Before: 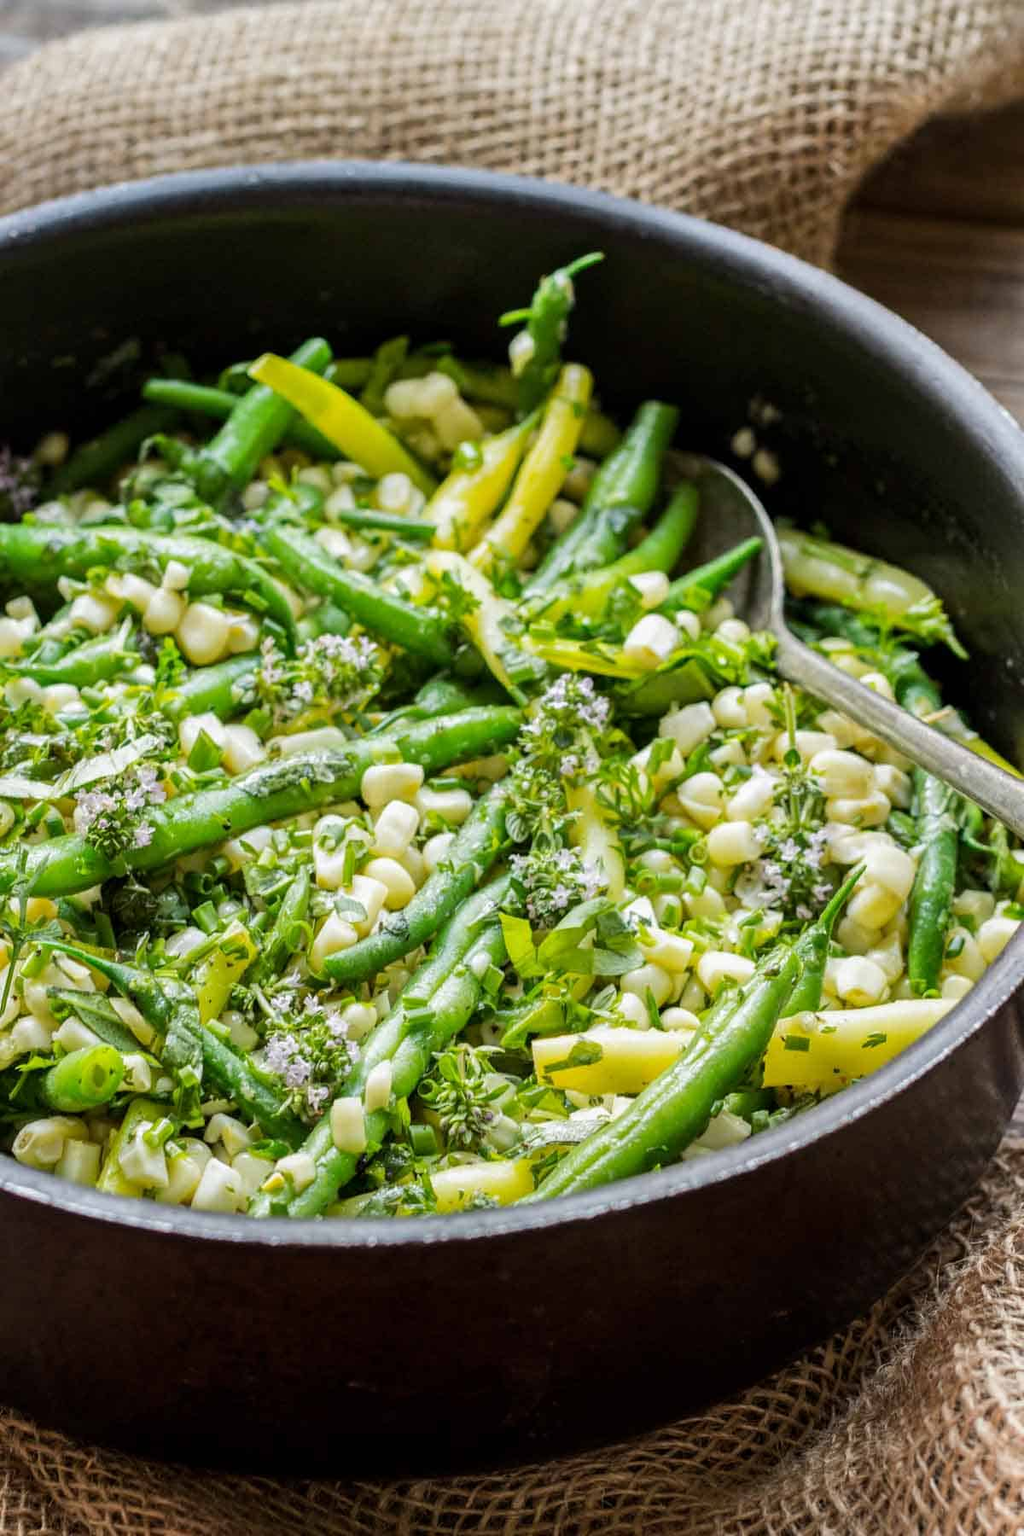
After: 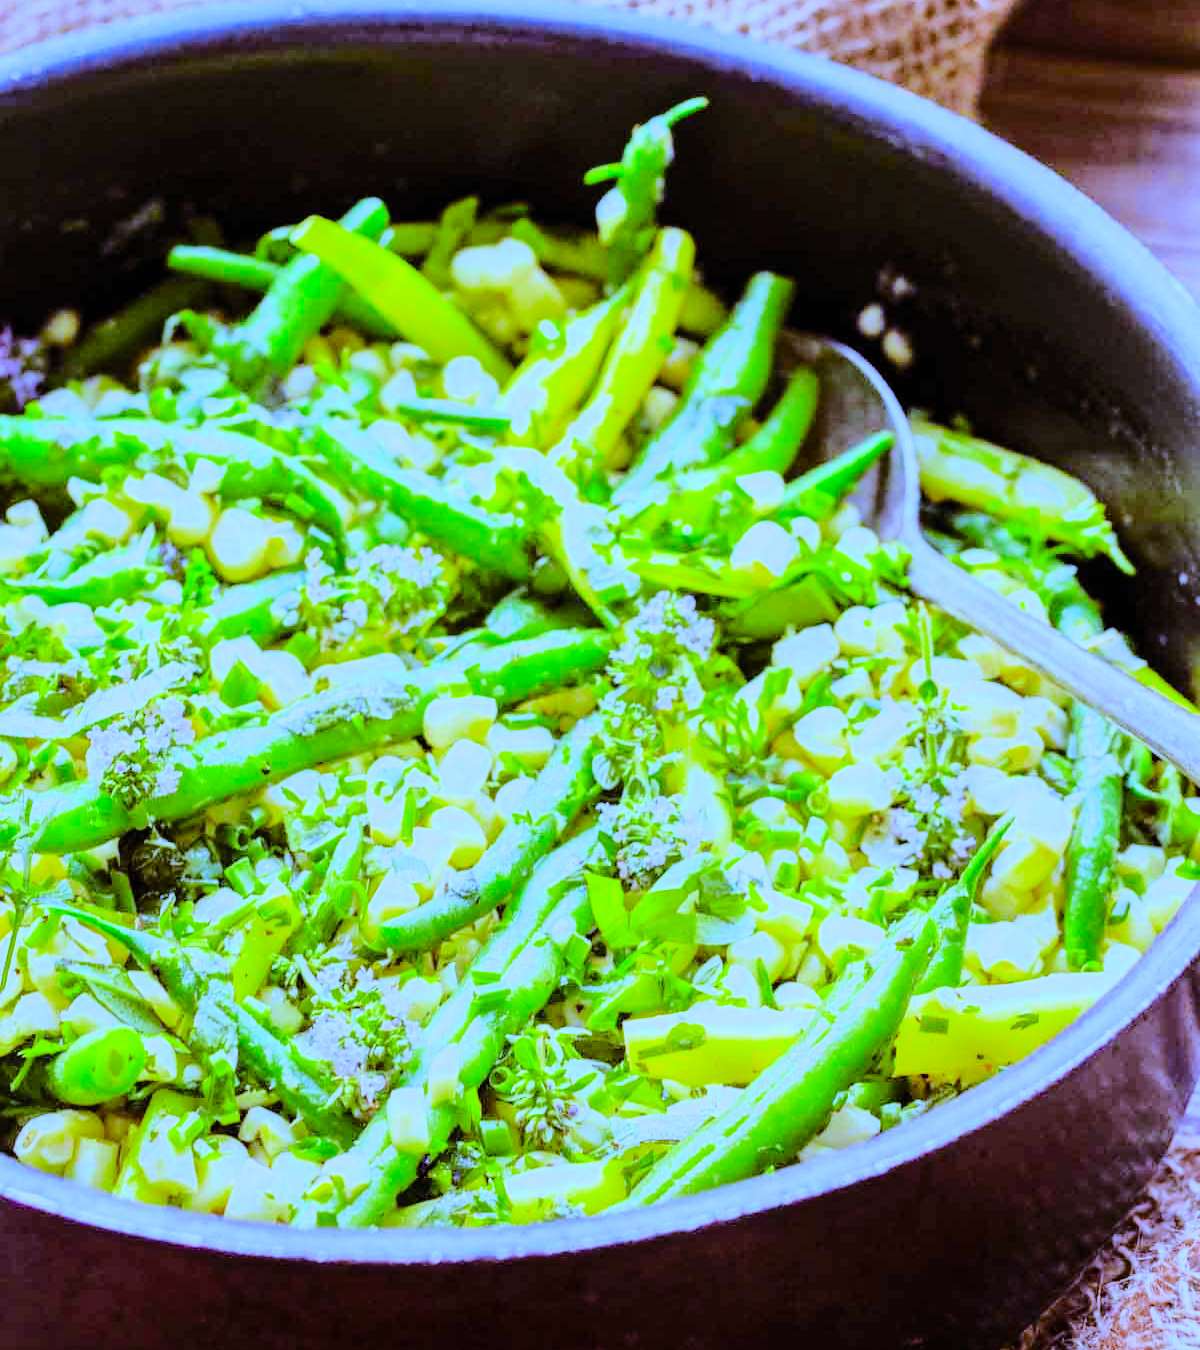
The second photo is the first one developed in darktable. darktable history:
tone equalizer: -8 EV 0.001 EV, -7 EV -0.004 EV, -6 EV 0.009 EV, -5 EV 0.032 EV, -4 EV 0.276 EV, -3 EV 0.644 EV, -2 EV 0.584 EV, -1 EV 0.187 EV, +0 EV 0.024 EV
exposure: black level correction 0, exposure 0.7 EV, compensate exposure bias true, compensate highlight preservation false
crop: top 11.038%, bottom 13.962%
filmic rgb: black relative exposure -7.65 EV, white relative exposure 4.56 EV, hardness 3.61
white balance: red 0.766, blue 1.537
contrast brightness saturation: contrast 0.2, brightness 0.2, saturation 0.8
rgb levels: mode RGB, independent channels, levels [[0, 0.474, 1], [0, 0.5, 1], [0, 0.5, 1]]
